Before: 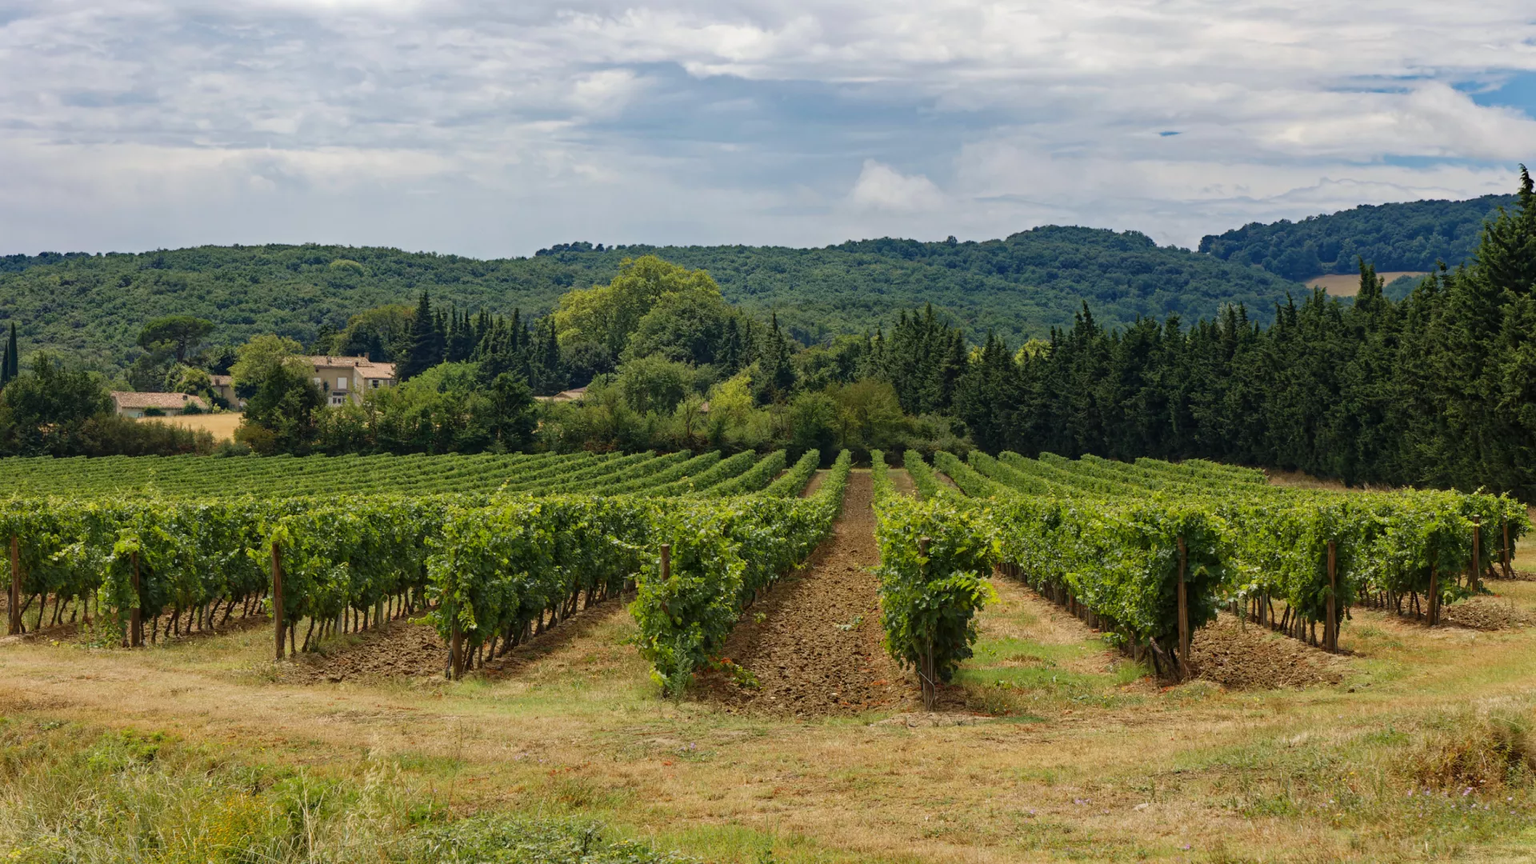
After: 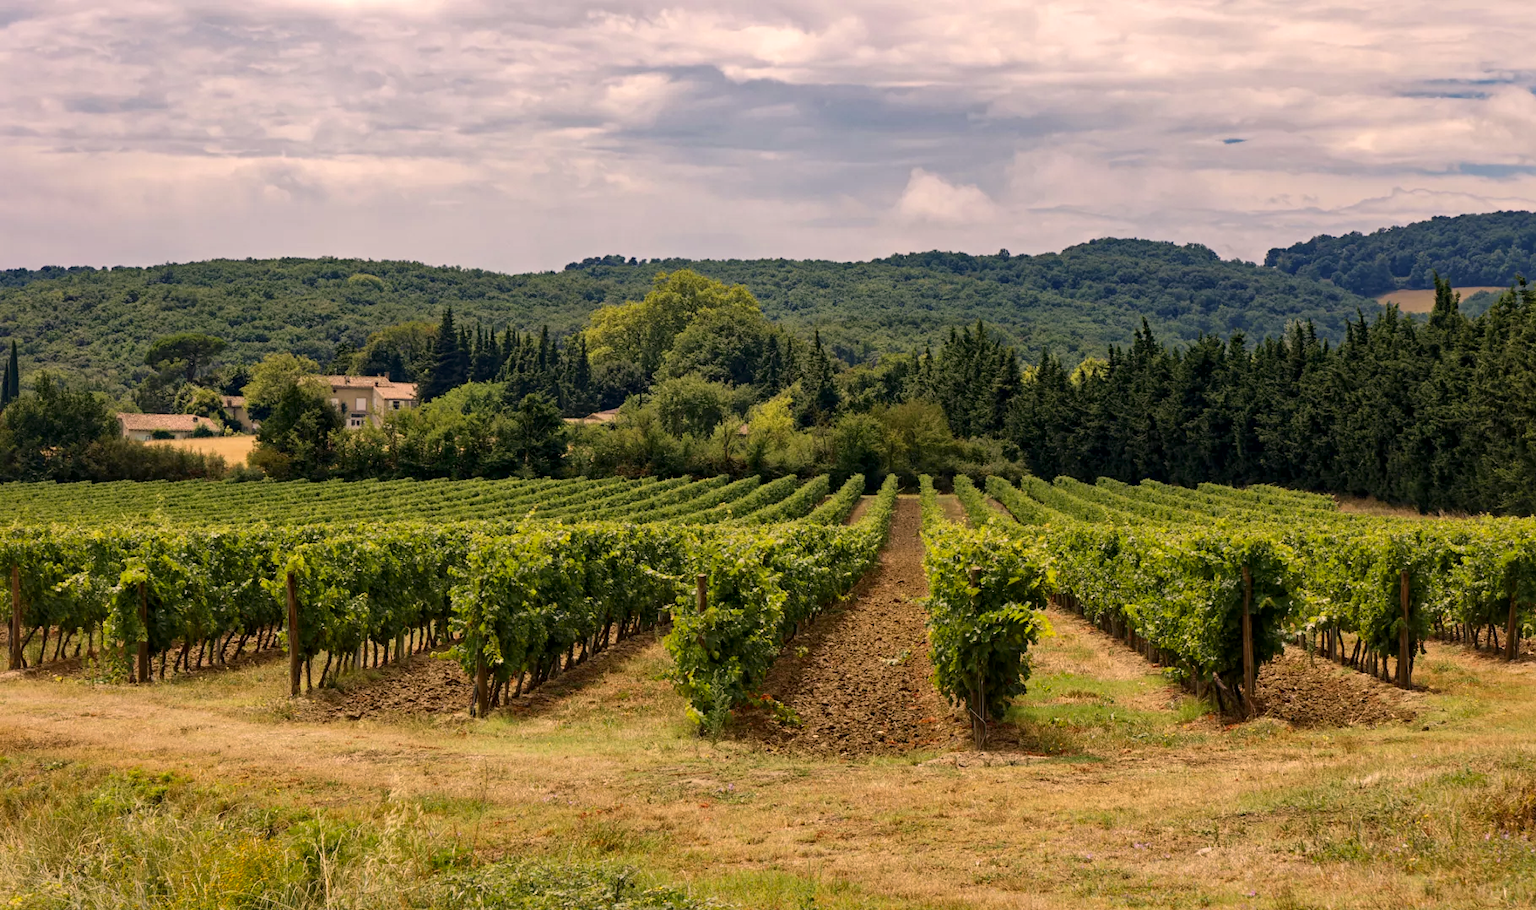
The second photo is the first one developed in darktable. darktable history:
crop and rotate: right 5.167%
local contrast: mode bilateral grid, contrast 20, coarseness 100, detail 150%, midtone range 0.2
color correction: highlights a* 11.96, highlights b* 11.58
